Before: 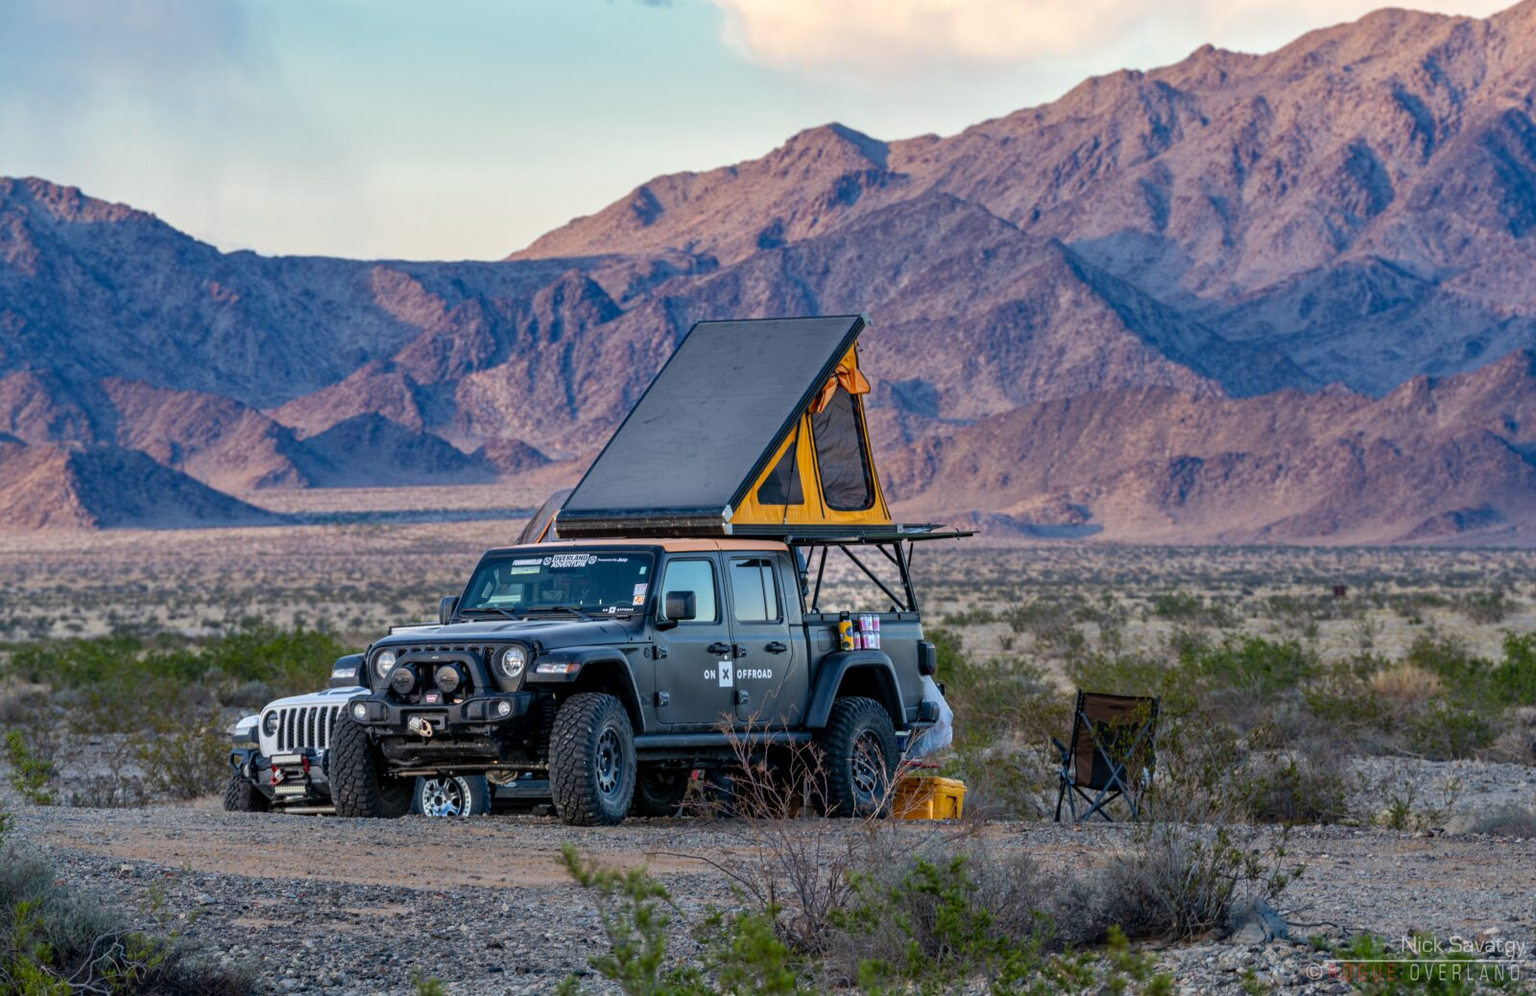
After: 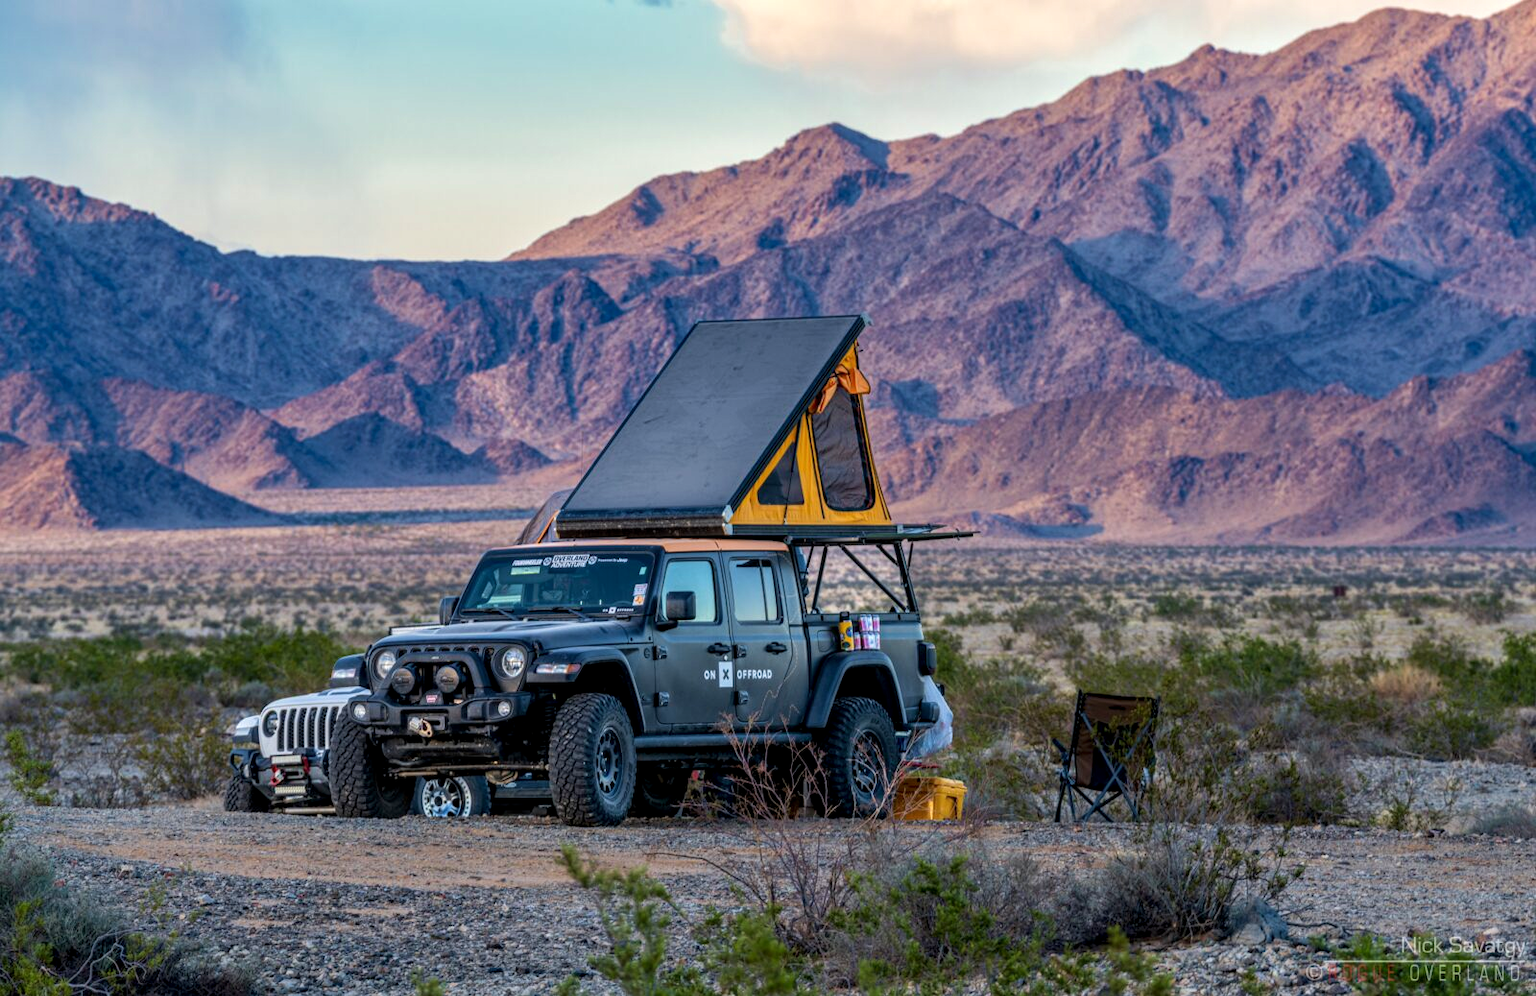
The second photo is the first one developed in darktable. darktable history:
tone curve: curves: ch0 [(0, 0) (0.003, 0.003) (0.011, 0.011) (0.025, 0.025) (0.044, 0.044) (0.069, 0.069) (0.1, 0.099) (0.136, 0.135) (0.177, 0.176) (0.224, 0.223) (0.277, 0.275) (0.335, 0.333) (0.399, 0.396) (0.468, 0.465) (0.543, 0.541) (0.623, 0.622) (0.709, 0.708) (0.801, 0.8) (0.898, 0.897) (1, 1)], preserve colors none
local contrast: on, module defaults
velvia: on, module defaults
